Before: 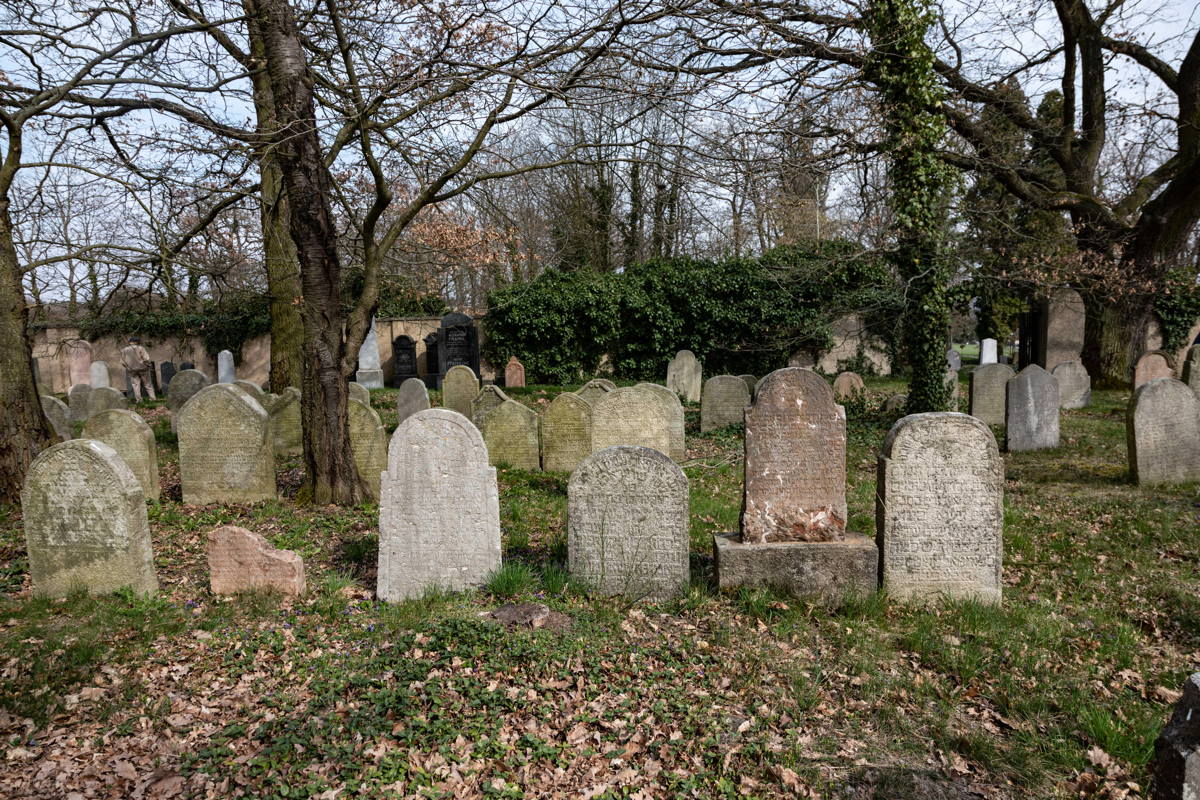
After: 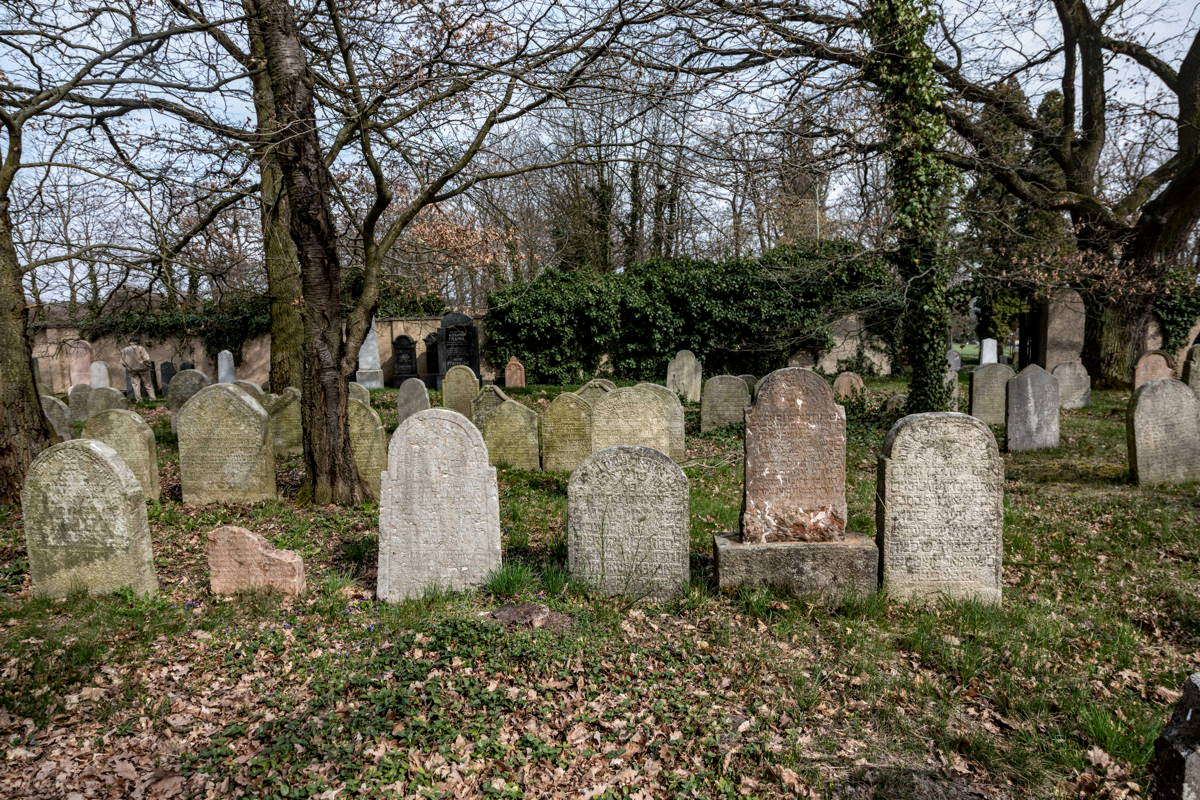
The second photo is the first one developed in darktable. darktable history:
local contrast: on, module defaults
exposure: exposure -0.052 EV, compensate highlight preservation false
